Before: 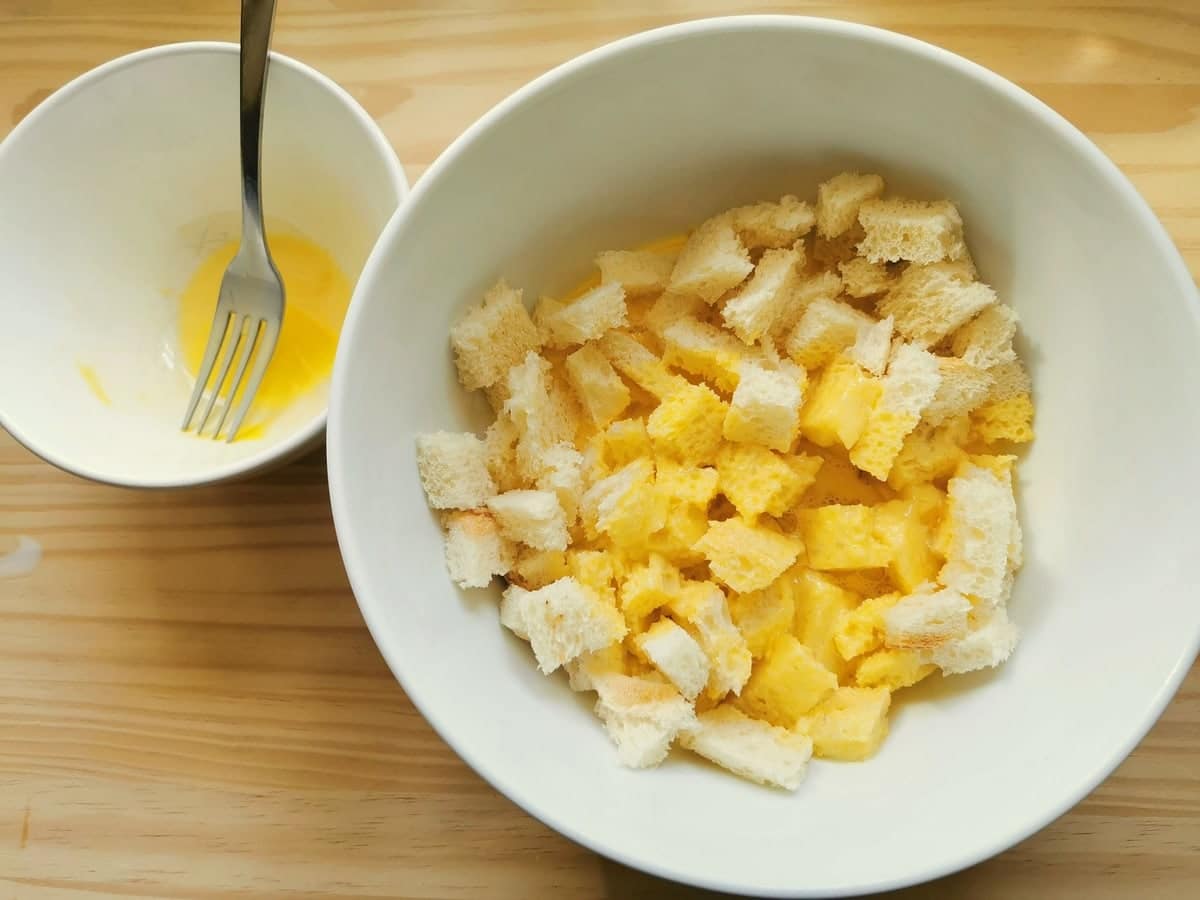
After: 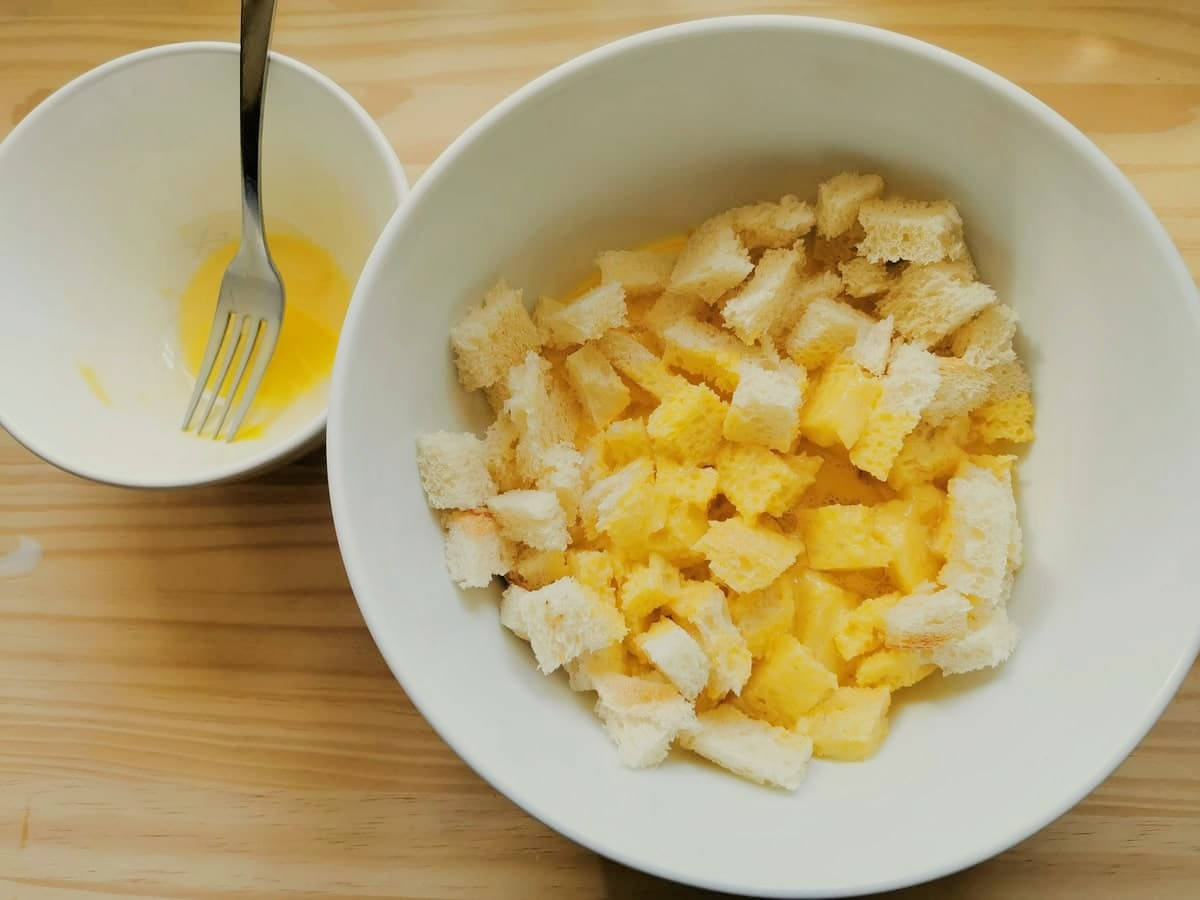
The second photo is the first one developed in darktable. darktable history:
filmic rgb: black relative exposure -7.89 EV, white relative exposure 4.17 EV, threshold 5.97 EV, hardness 4.08, latitude 51.38%, contrast 1.012, shadows ↔ highlights balance 5.13%, enable highlight reconstruction true
